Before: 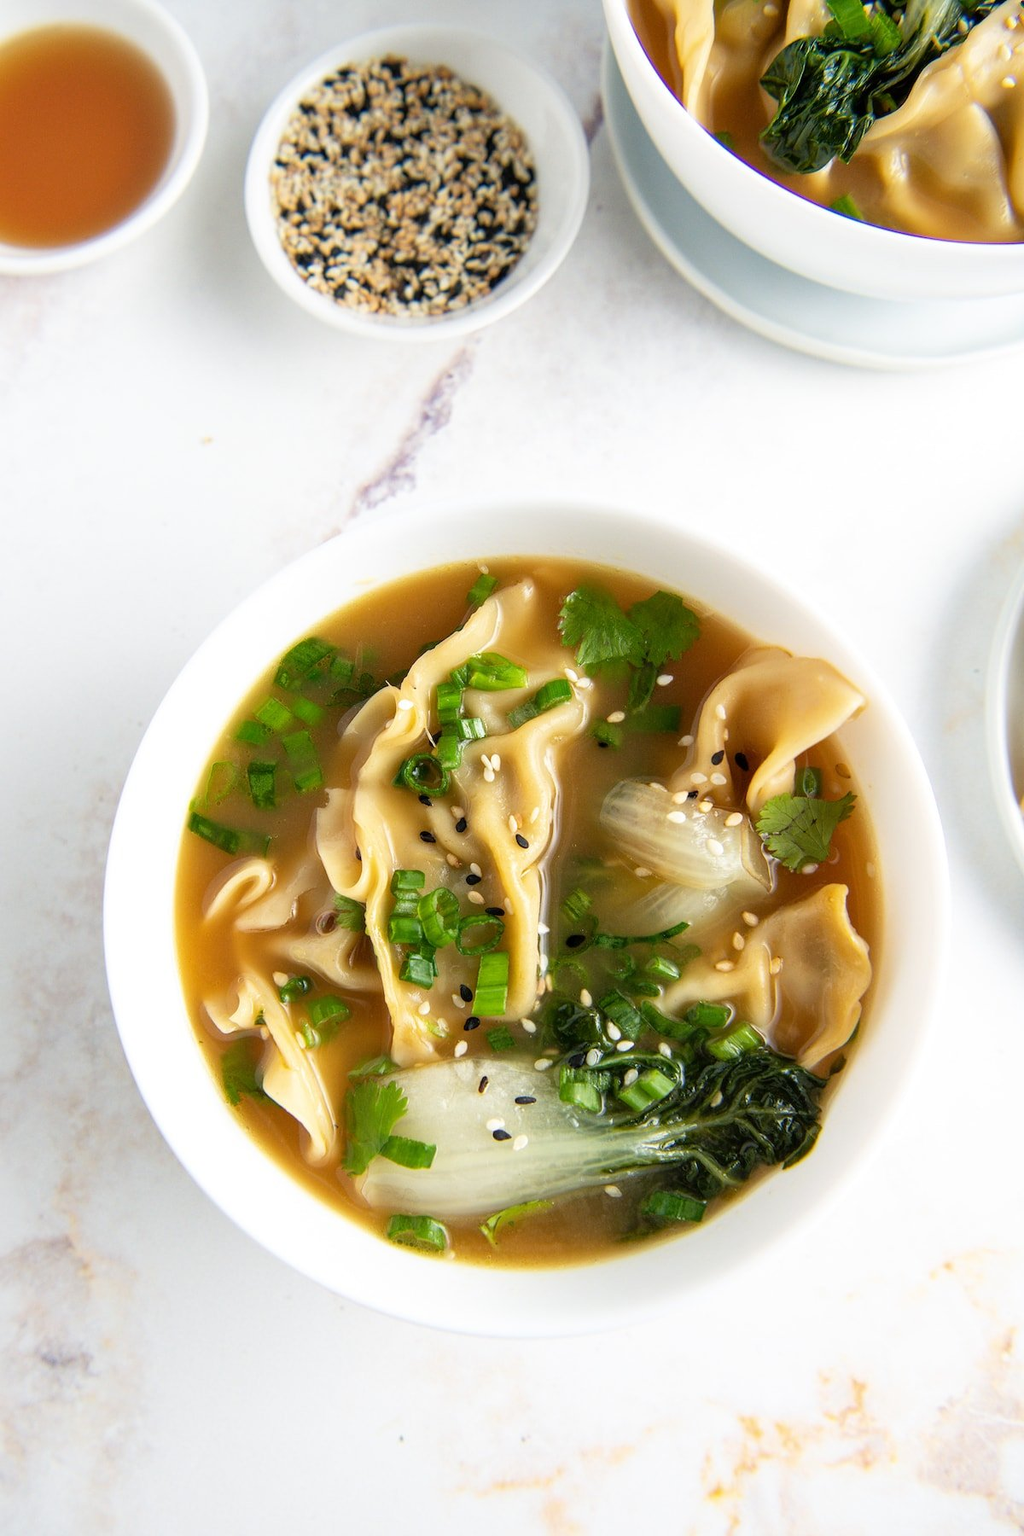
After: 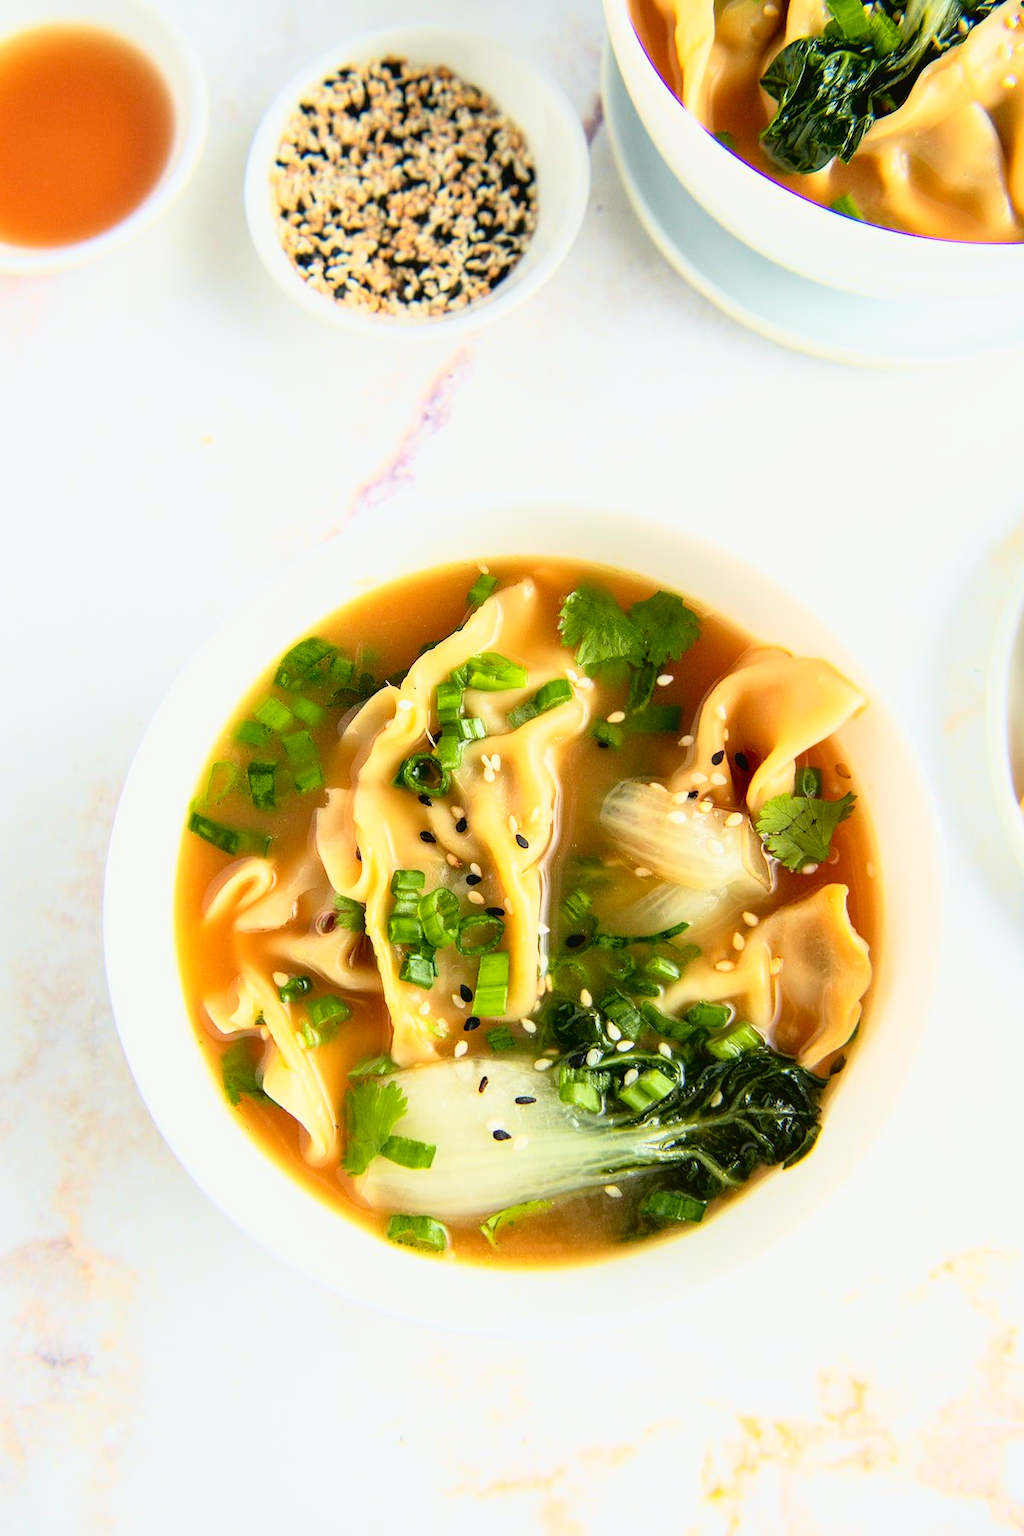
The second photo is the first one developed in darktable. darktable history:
tone curve: curves: ch0 [(0.003, 0.032) (0.037, 0.037) (0.142, 0.117) (0.279, 0.311) (0.405, 0.49) (0.526, 0.651) (0.722, 0.857) (0.875, 0.946) (1, 0.98)]; ch1 [(0, 0) (0.305, 0.325) (0.453, 0.437) (0.482, 0.473) (0.501, 0.498) (0.515, 0.523) (0.559, 0.591) (0.6, 0.659) (0.656, 0.71) (1, 1)]; ch2 [(0, 0) (0.323, 0.277) (0.424, 0.396) (0.479, 0.484) (0.499, 0.502) (0.515, 0.537) (0.564, 0.595) (0.644, 0.703) (0.742, 0.803) (1, 1)], color space Lab, independent channels, preserve colors none
